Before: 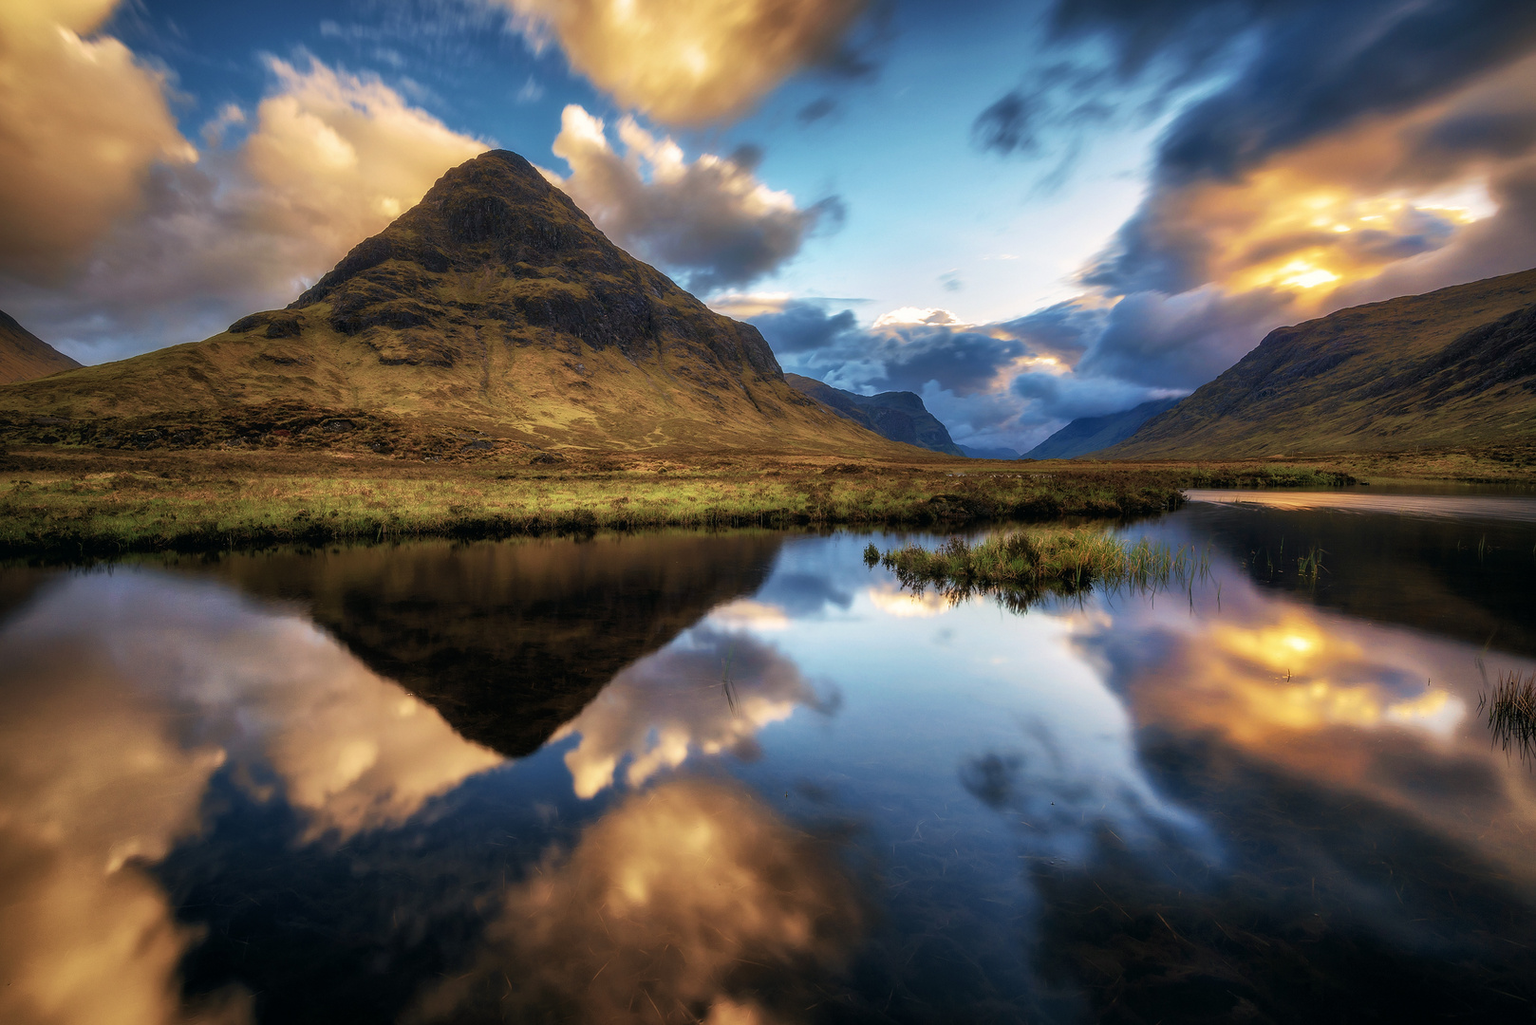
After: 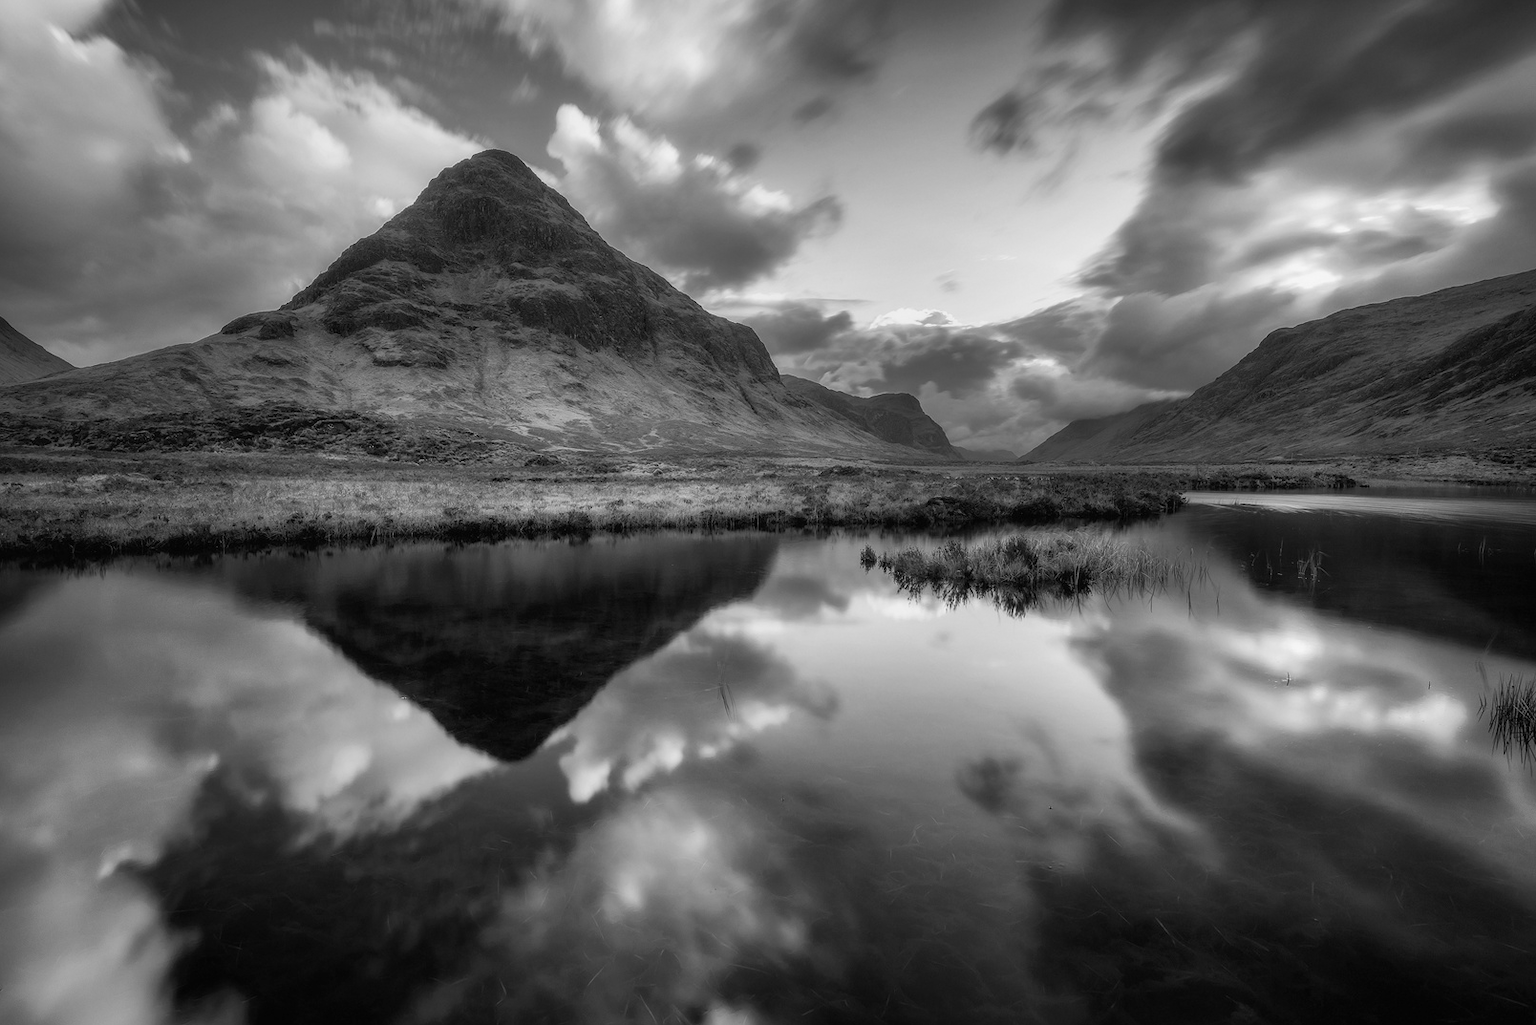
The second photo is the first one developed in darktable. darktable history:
crop and rotate: left 0.614%, top 0.179%, bottom 0.309%
levels: levels [0, 0.478, 1]
monochrome: a 73.58, b 64.21
